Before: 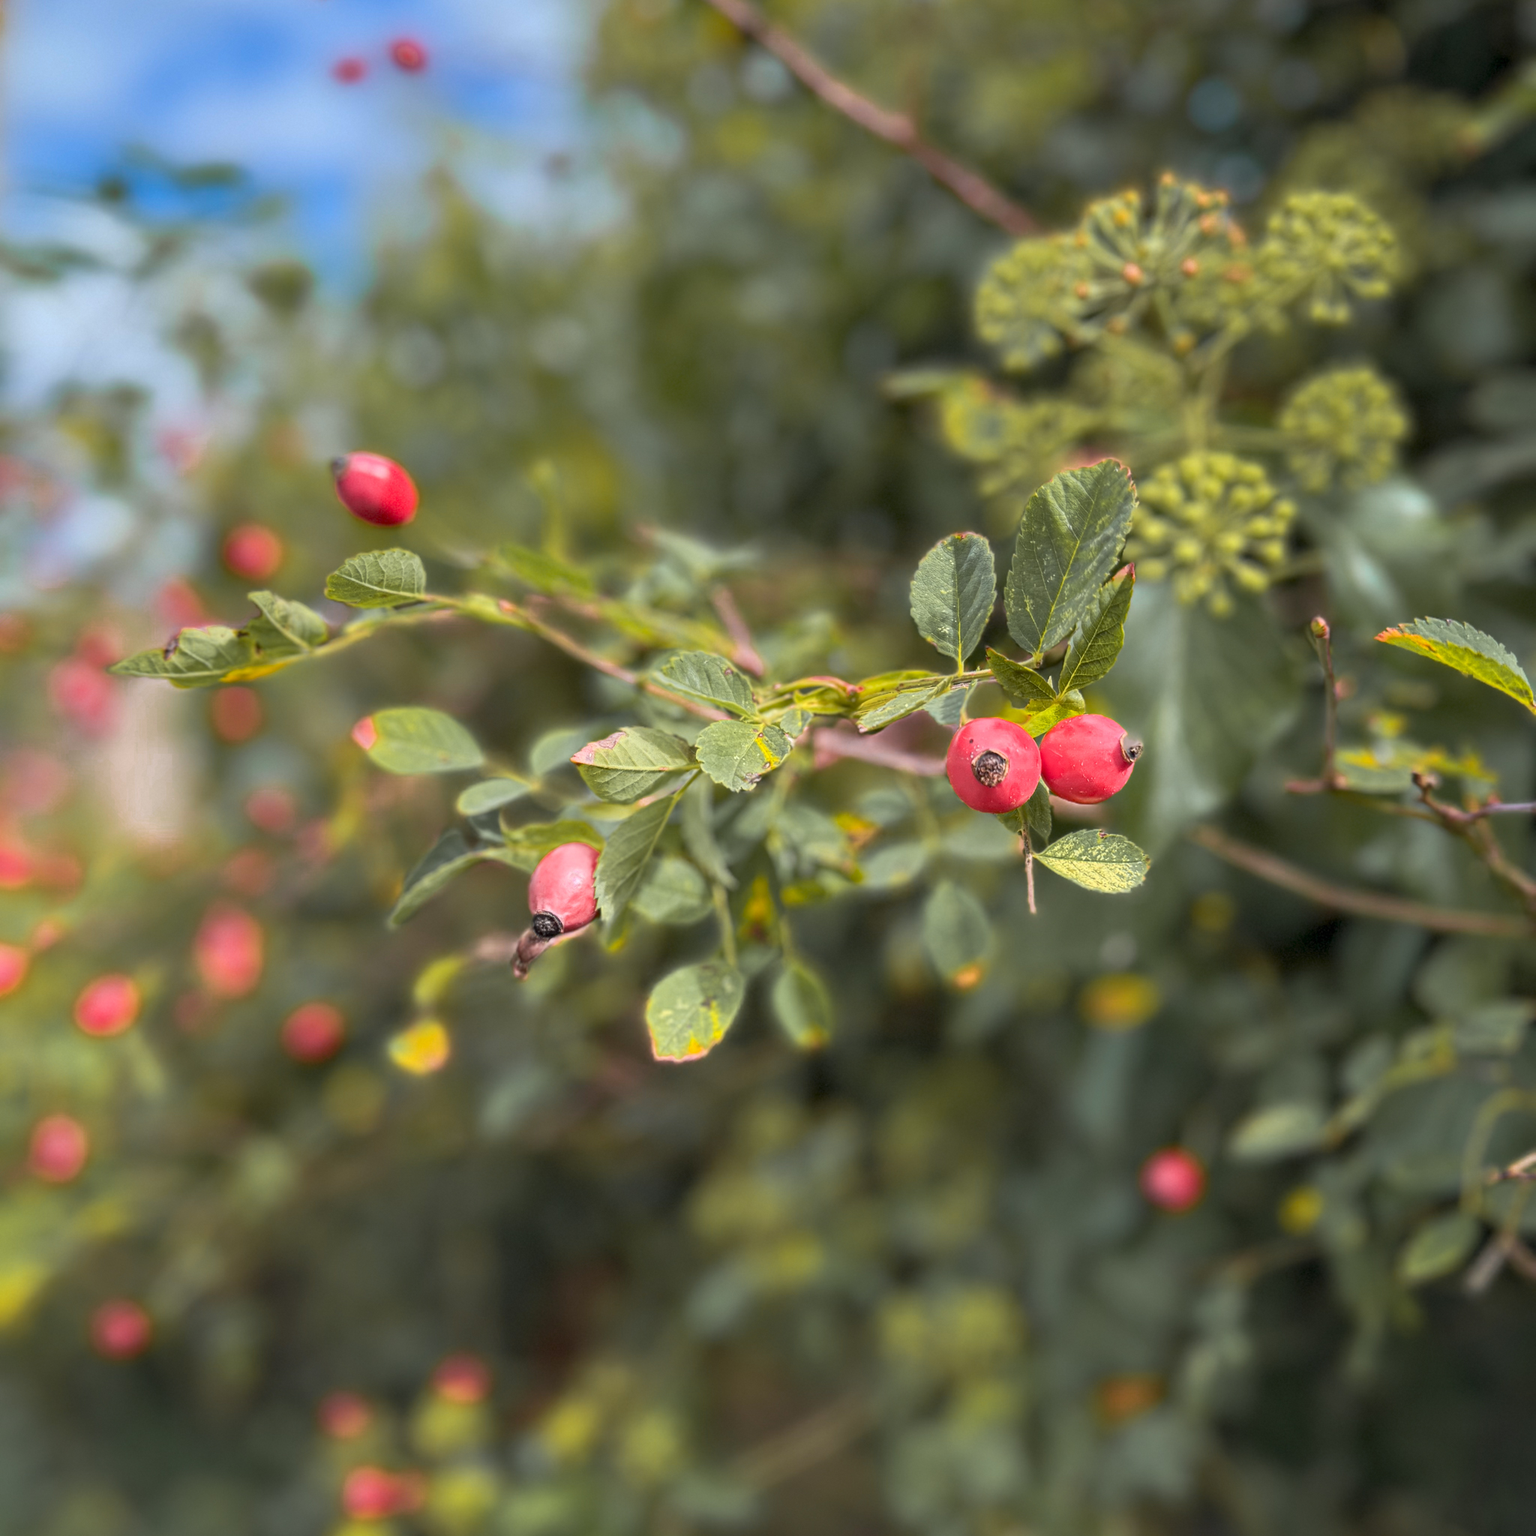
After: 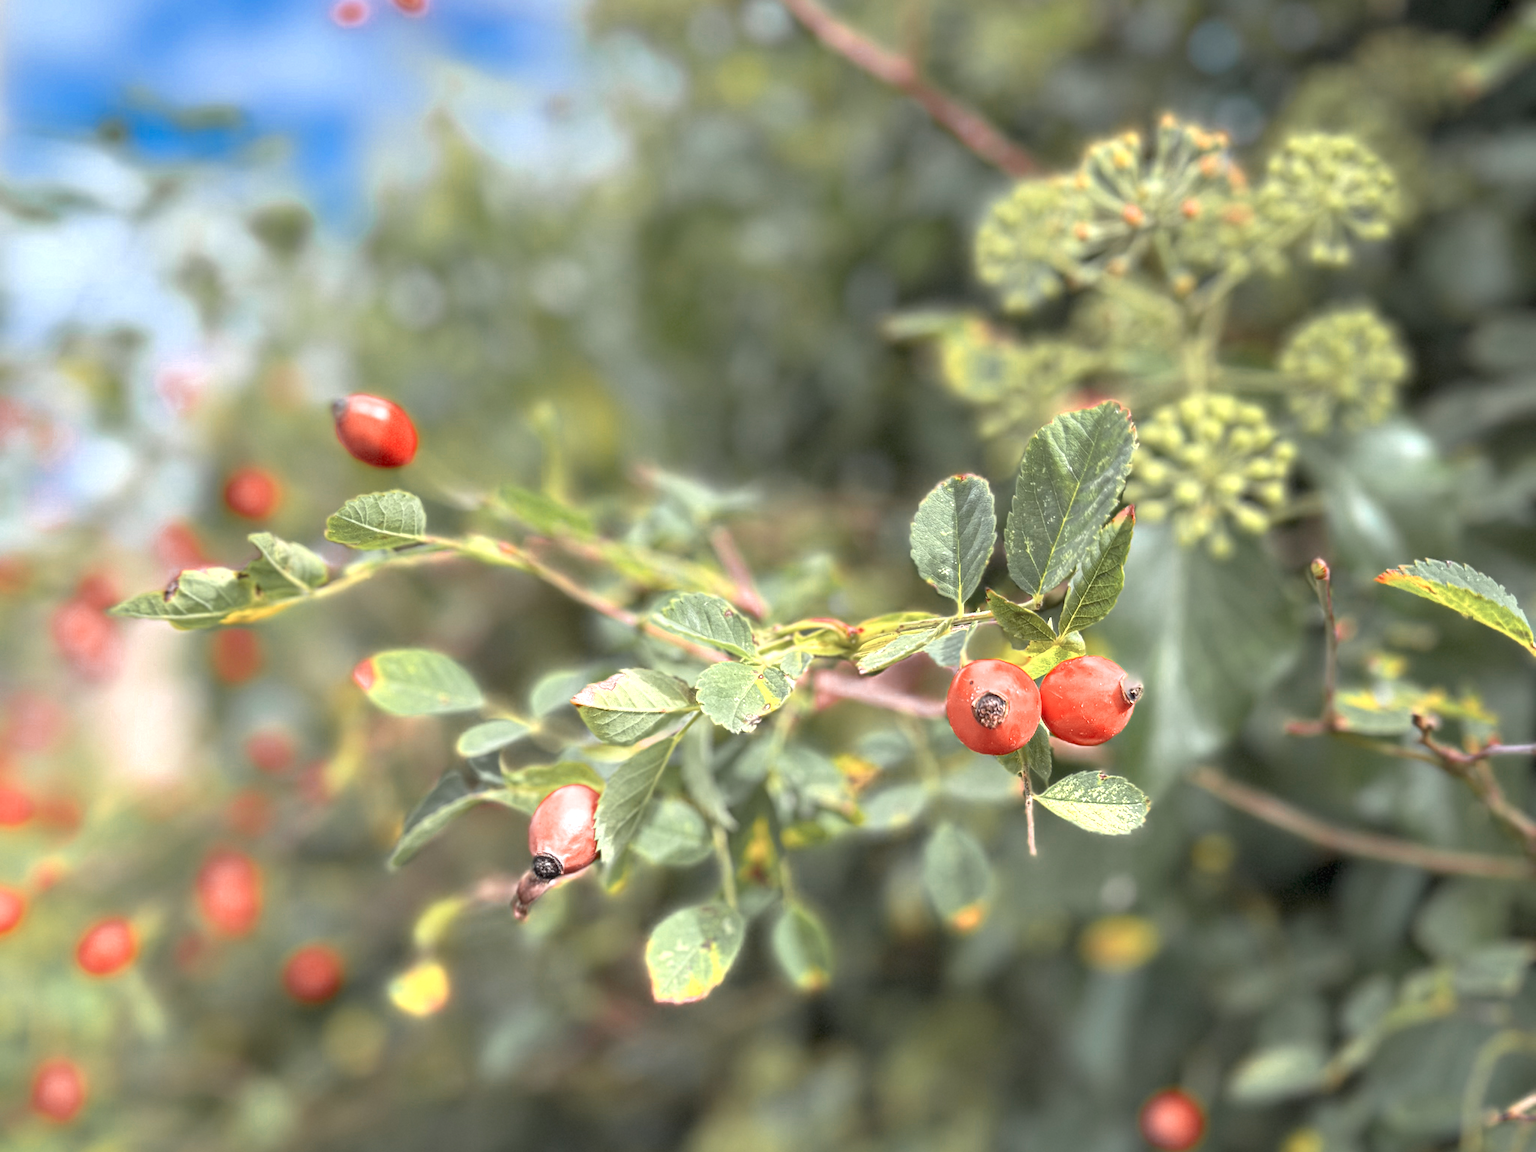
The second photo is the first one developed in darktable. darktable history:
exposure: black level correction 0, exposure 0.95 EV, compensate exposure bias true, compensate highlight preservation false
color zones: curves: ch0 [(0, 0.5) (0.125, 0.4) (0.25, 0.5) (0.375, 0.4) (0.5, 0.4) (0.625, 0.35) (0.75, 0.35) (0.875, 0.5)]; ch1 [(0, 0.35) (0.125, 0.45) (0.25, 0.35) (0.375, 0.35) (0.5, 0.35) (0.625, 0.35) (0.75, 0.45) (0.875, 0.35)]; ch2 [(0, 0.6) (0.125, 0.5) (0.25, 0.5) (0.375, 0.6) (0.5, 0.6) (0.625, 0.5) (0.75, 0.5) (0.875, 0.5)]
crop: top 3.857%, bottom 21.132%
